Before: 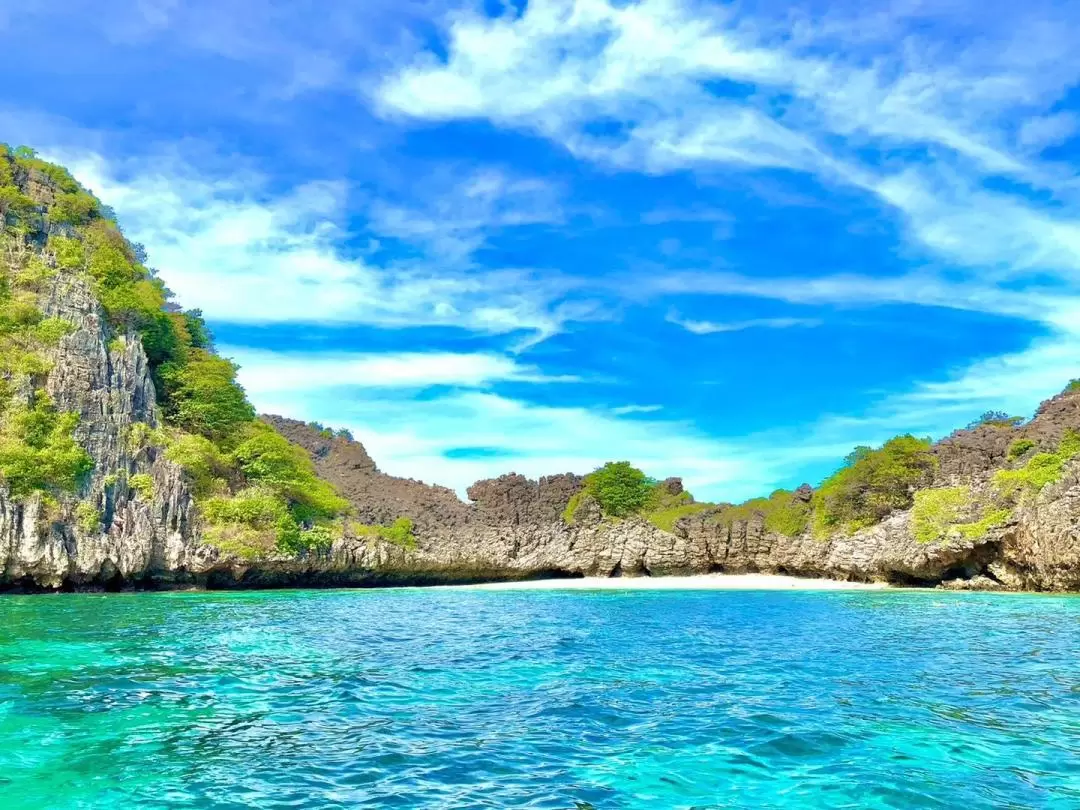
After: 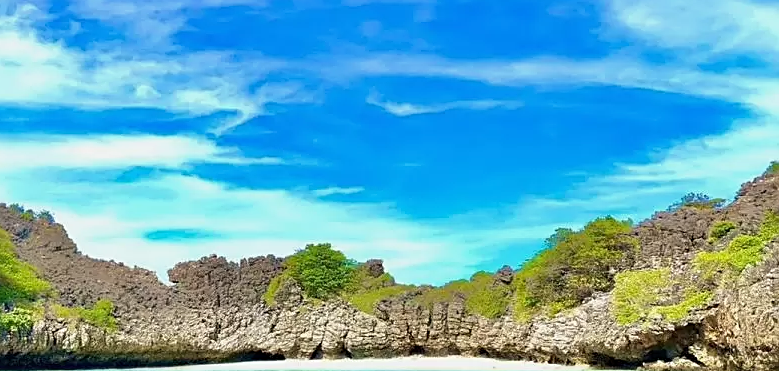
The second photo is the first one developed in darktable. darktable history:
crop and rotate: left 27.857%, top 26.957%, bottom 27.19%
exposure: exposure -0.155 EV, compensate highlight preservation false
sharpen: amount 0.491
